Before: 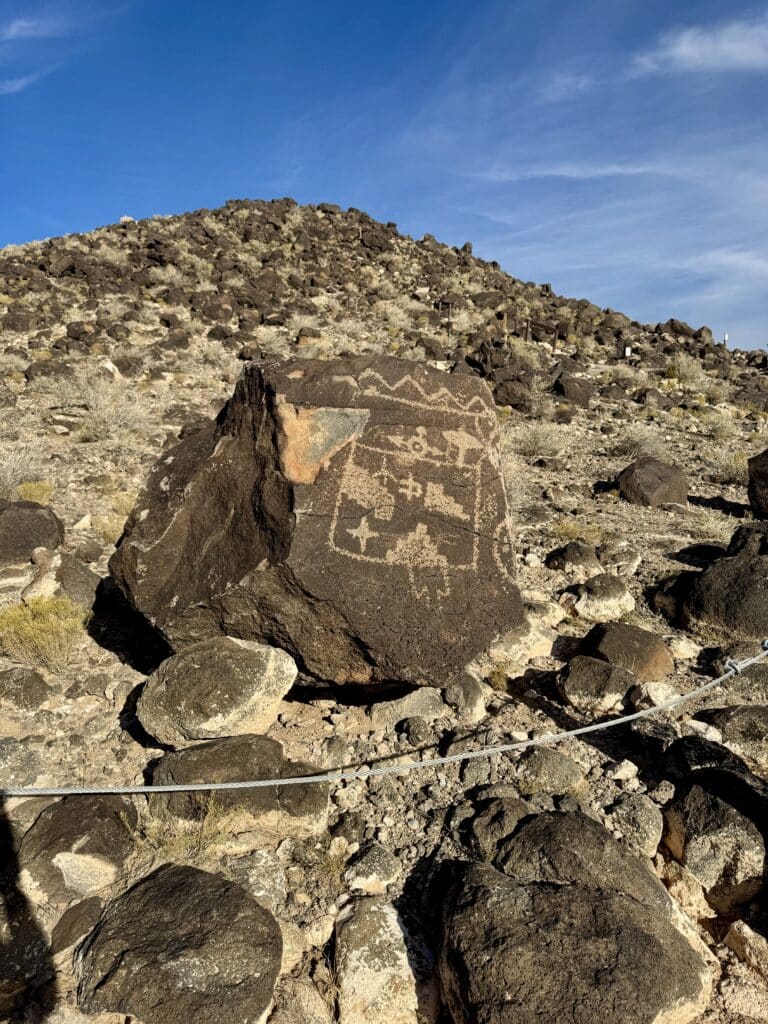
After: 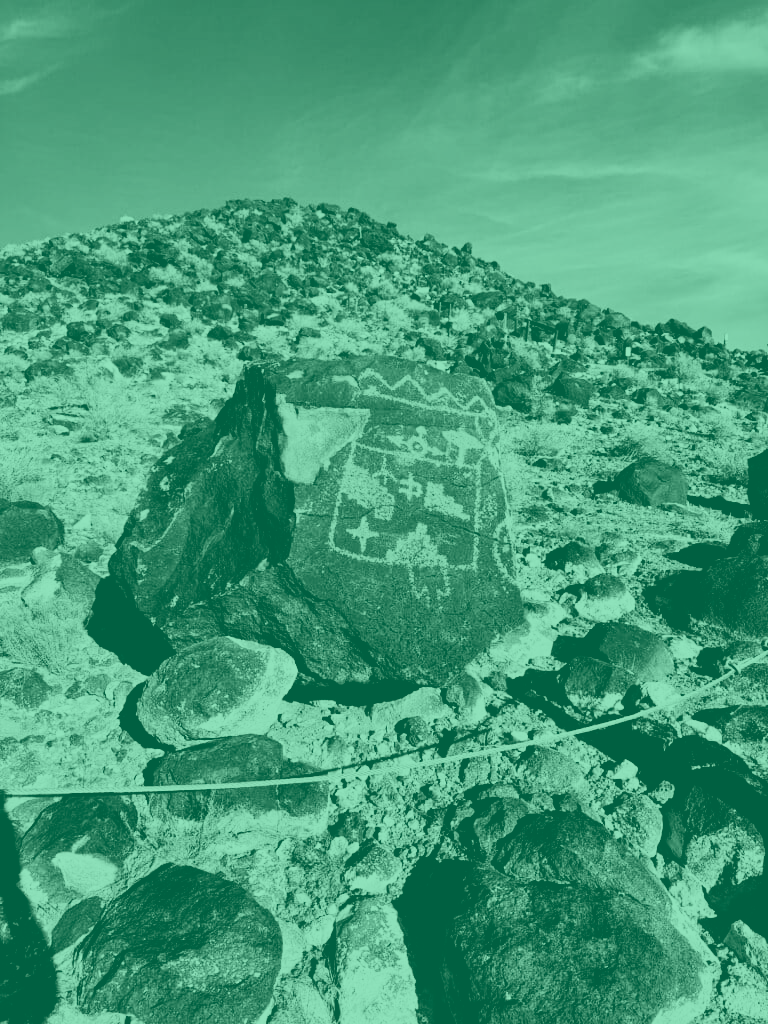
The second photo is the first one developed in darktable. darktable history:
contrast brightness saturation: contrast 0.26, brightness 0.02, saturation 0.87
colorize: hue 147.6°, saturation 65%, lightness 21.64%
filmic rgb: black relative exposure -4 EV, white relative exposure 3 EV, hardness 3.02, contrast 1.4
